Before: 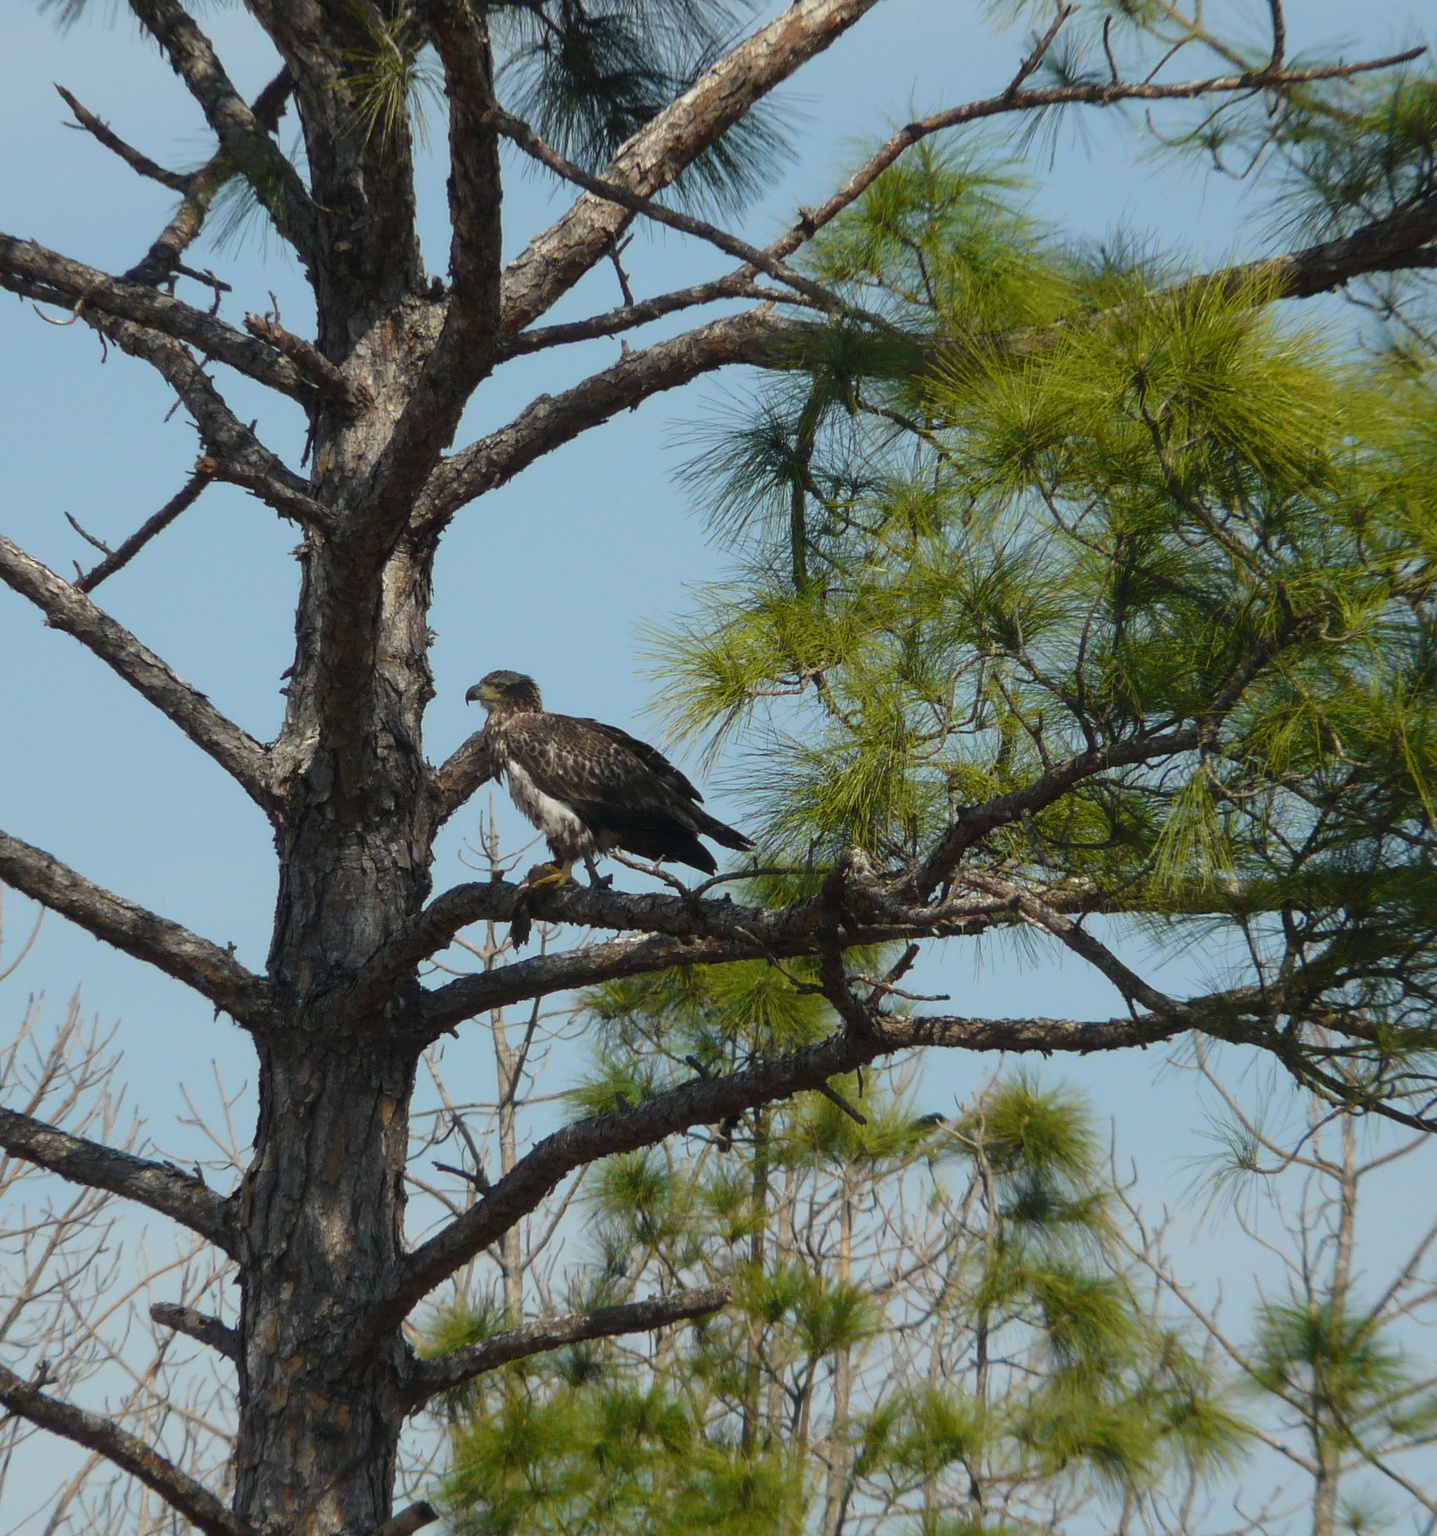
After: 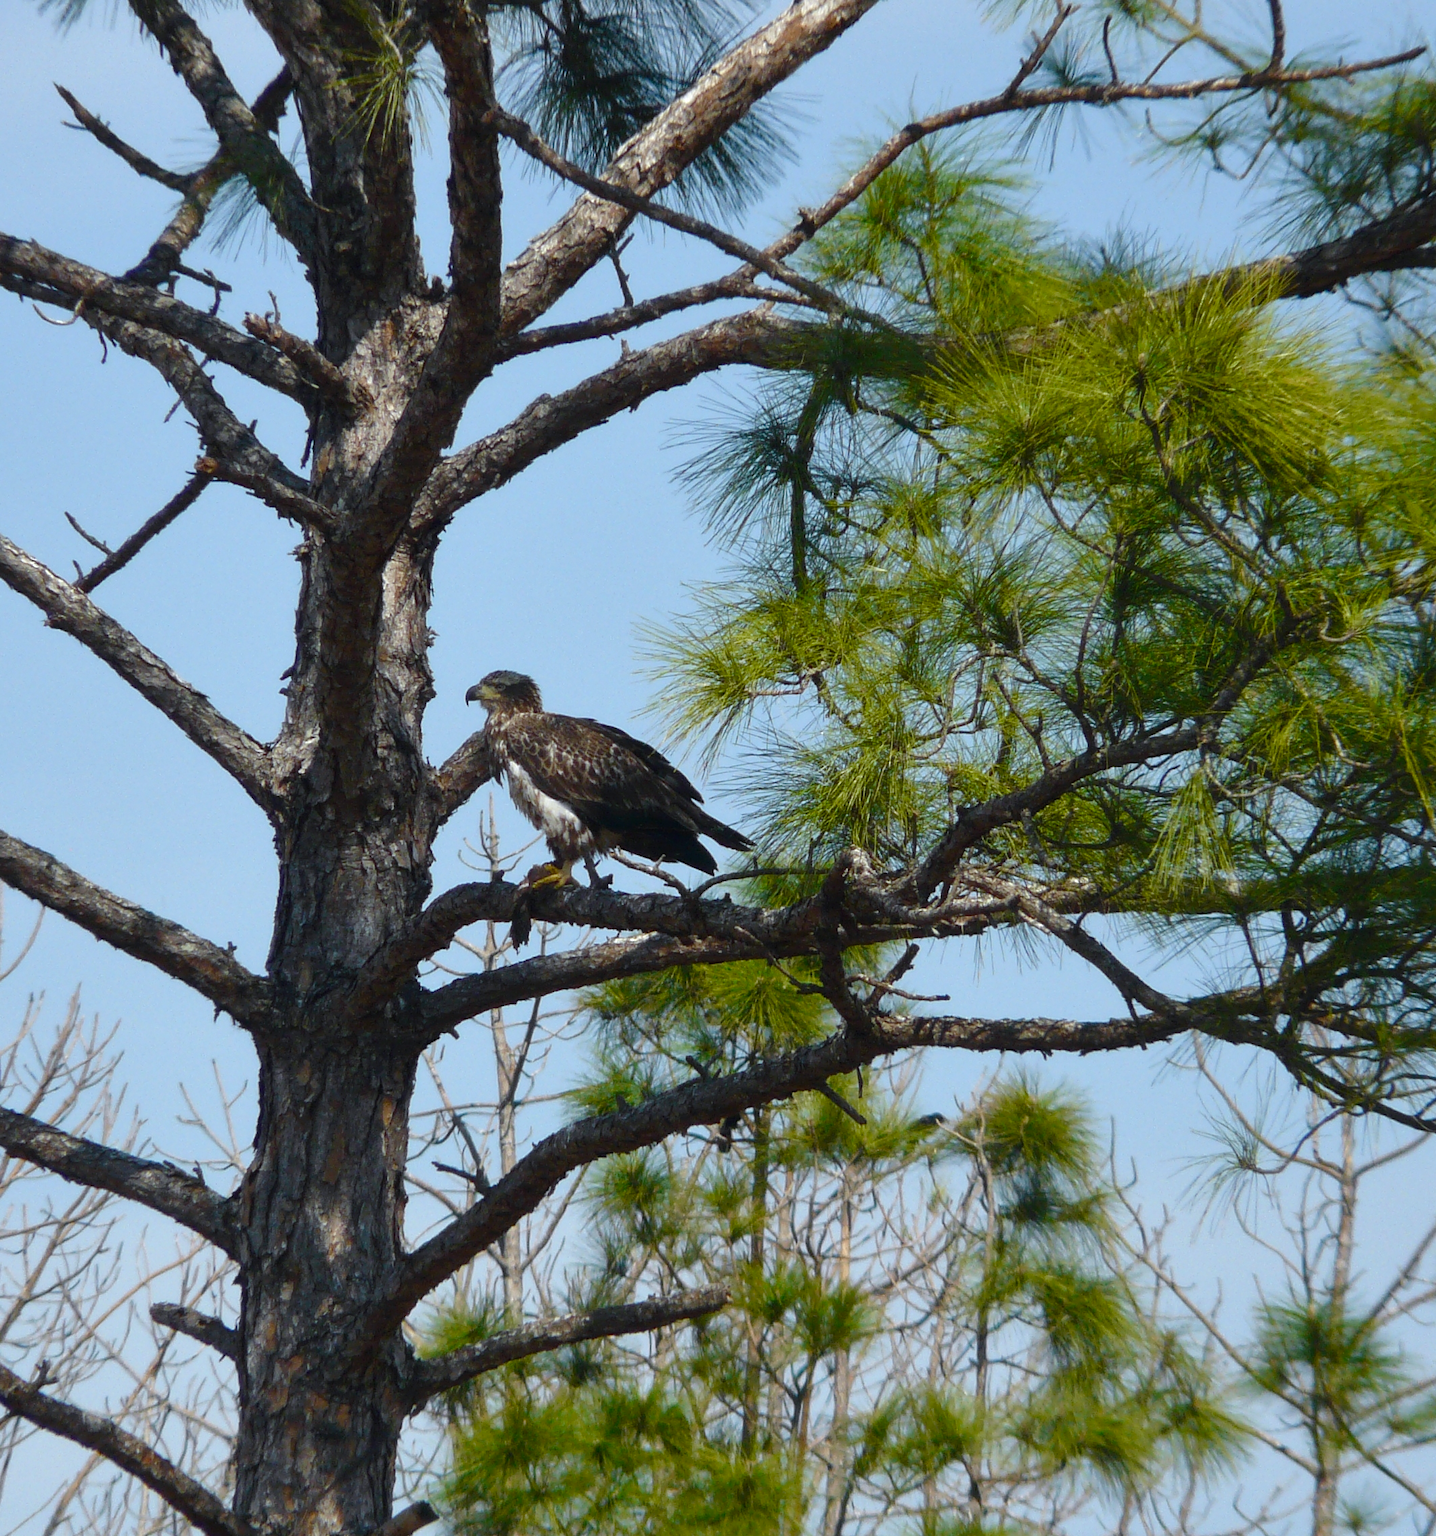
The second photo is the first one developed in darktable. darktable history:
color calibration: illuminant as shot in camera, x 0.358, y 0.373, temperature 4628.91 K
shadows and highlights: shadows 37.26, highlights -27.8, soften with gaussian
exposure: exposure -0.048 EV, compensate highlight preservation false
color balance rgb: perceptual saturation grading › global saturation 20%, perceptual saturation grading › highlights -49.633%, perceptual saturation grading › shadows 25.687%, perceptual brilliance grading › highlights 9.285%, perceptual brilliance grading › mid-tones 4.945%, global vibrance 11.599%, contrast 4.984%
